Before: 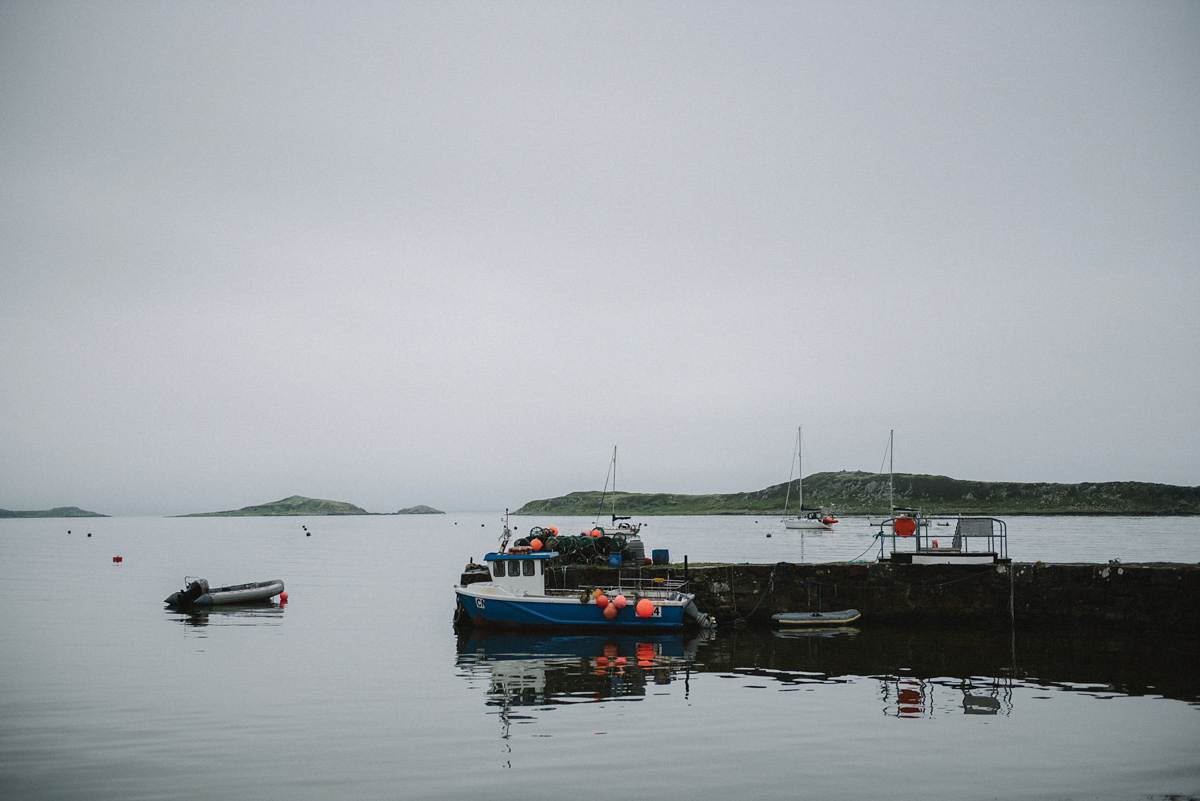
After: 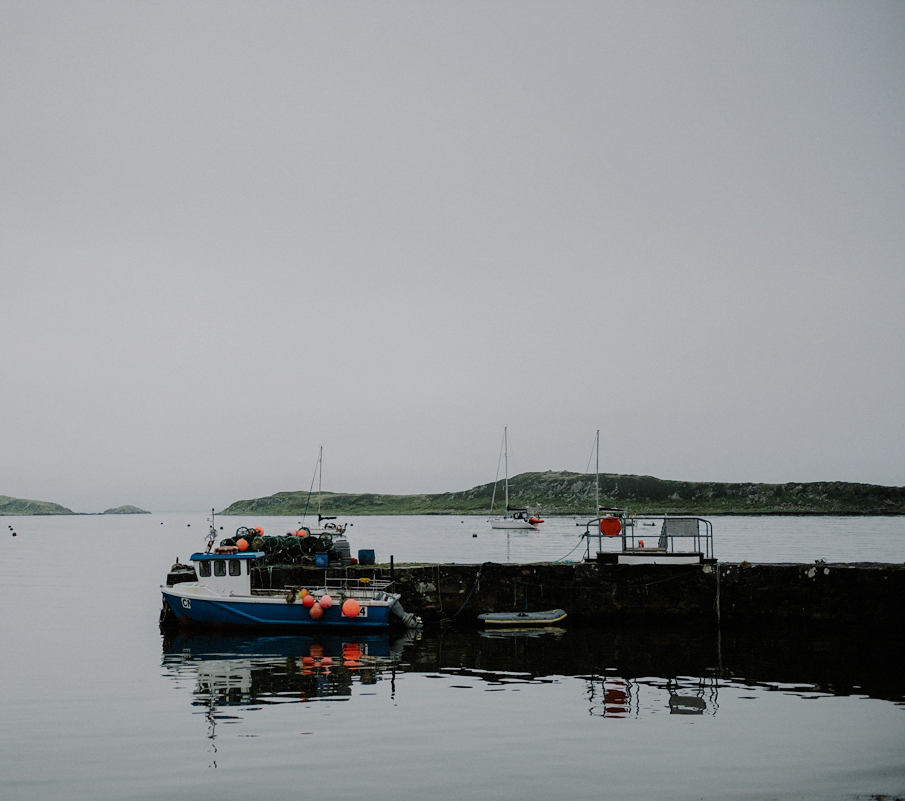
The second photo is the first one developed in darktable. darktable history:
filmic rgb: black relative exposure -7.65 EV, white relative exposure 4.56 EV, hardness 3.61, contrast 0.99, preserve chrominance no, color science v4 (2020), contrast in shadows soft, contrast in highlights soft
crop and rotate: left 24.522%
